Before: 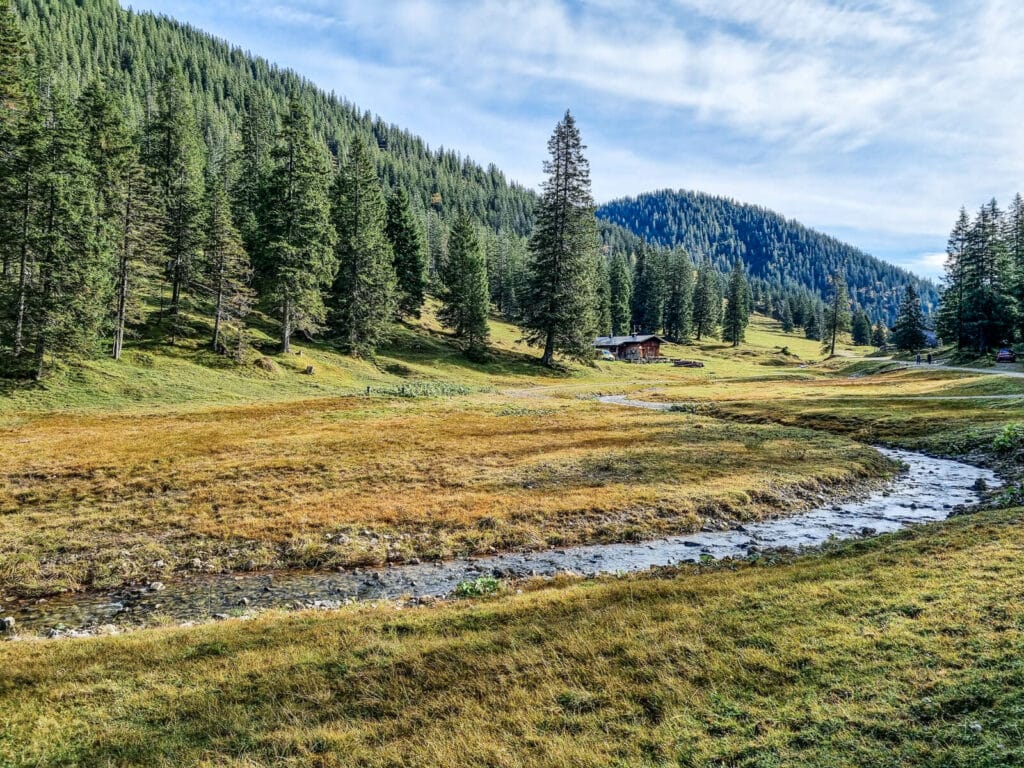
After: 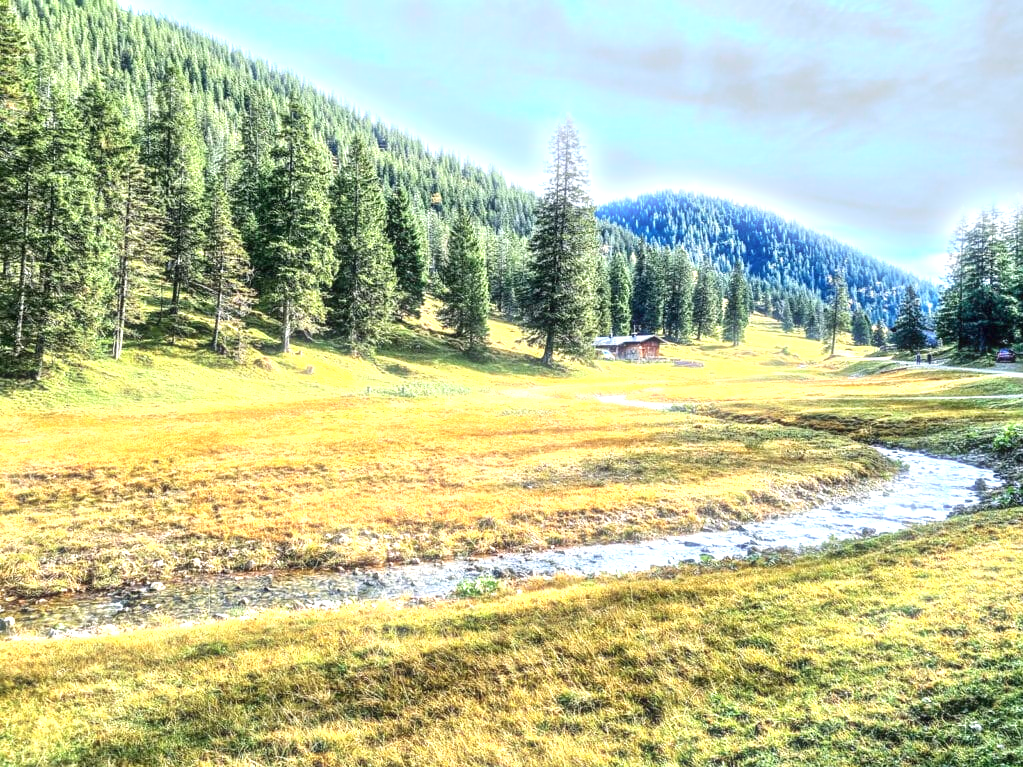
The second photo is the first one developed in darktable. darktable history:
exposure: black level correction 0, exposure 1.45 EV, compensate exposure bias true, compensate highlight preservation false
bloom: size 3%, threshold 100%, strength 0%
